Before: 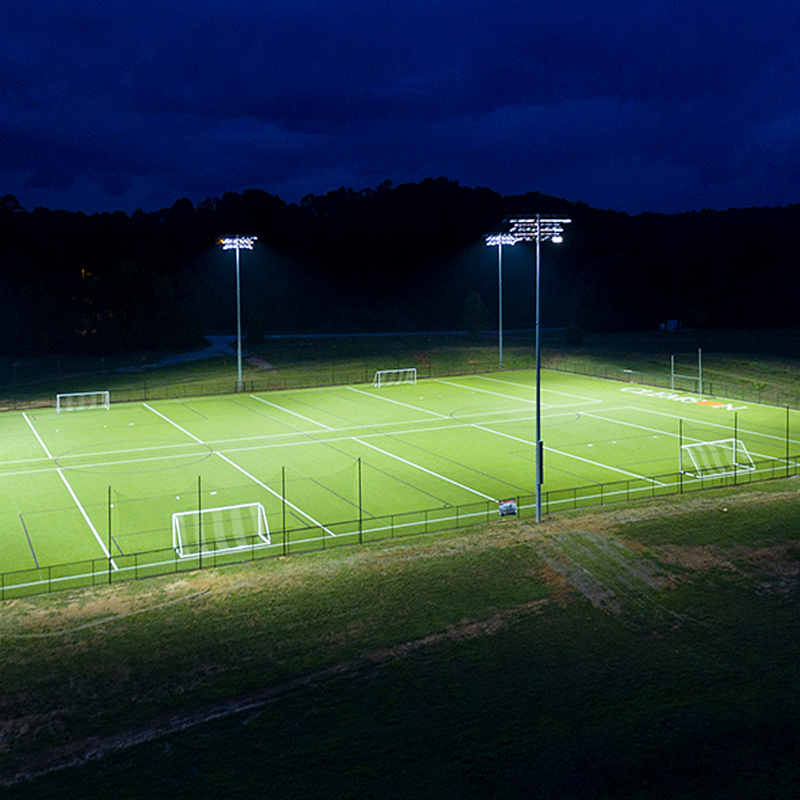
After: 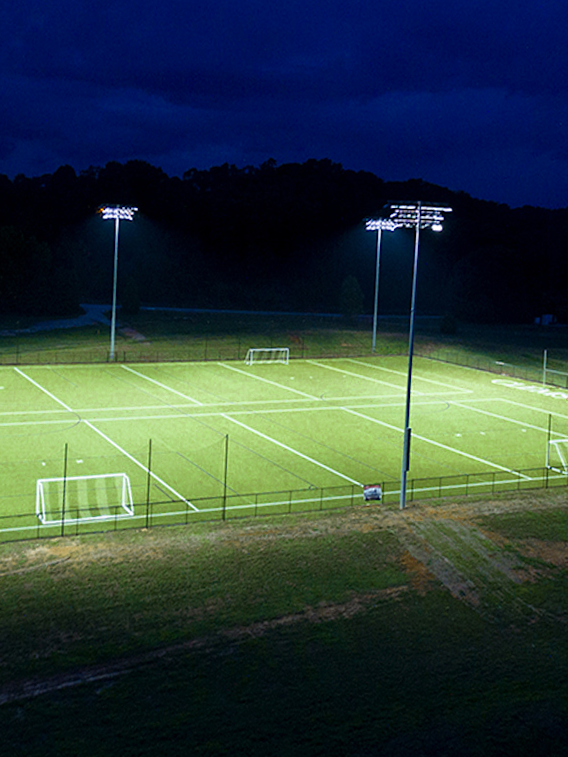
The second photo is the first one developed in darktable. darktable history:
crop and rotate: angle -3.27°, left 14.277%, top 0.028%, right 10.766%, bottom 0.028%
color zones: curves: ch0 [(0.11, 0.396) (0.195, 0.36) (0.25, 0.5) (0.303, 0.412) (0.357, 0.544) (0.75, 0.5) (0.967, 0.328)]; ch1 [(0, 0.468) (0.112, 0.512) (0.202, 0.6) (0.25, 0.5) (0.307, 0.352) (0.357, 0.544) (0.75, 0.5) (0.963, 0.524)]
